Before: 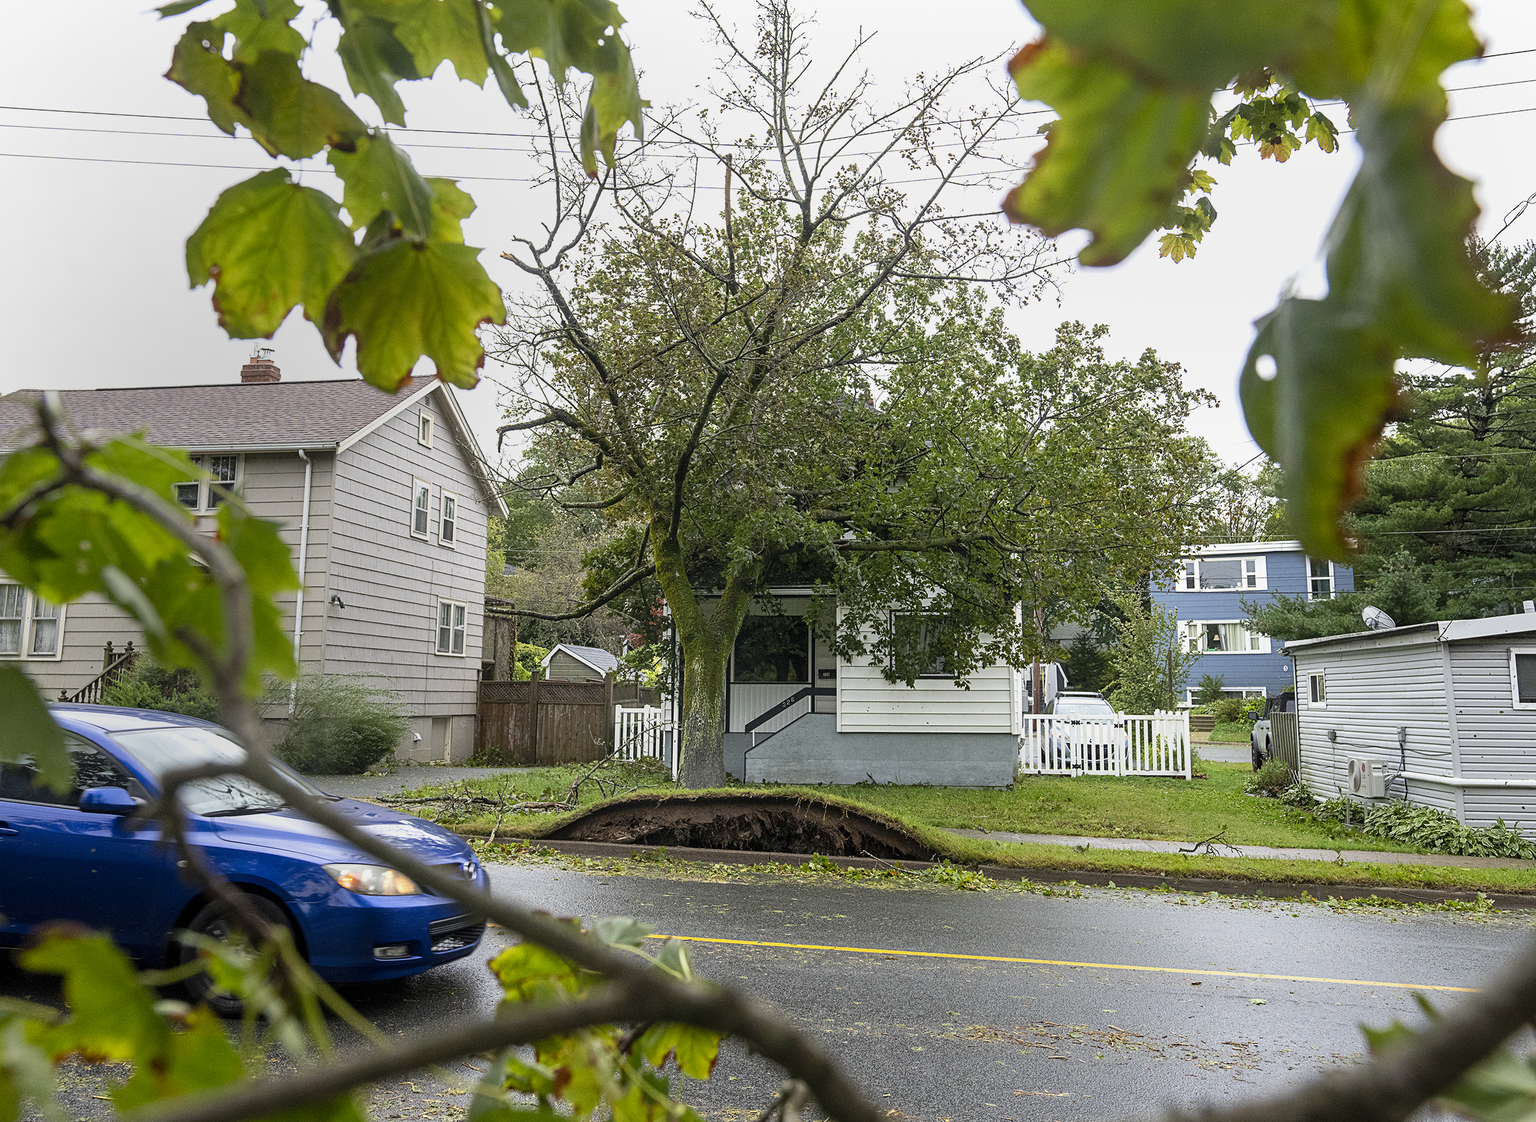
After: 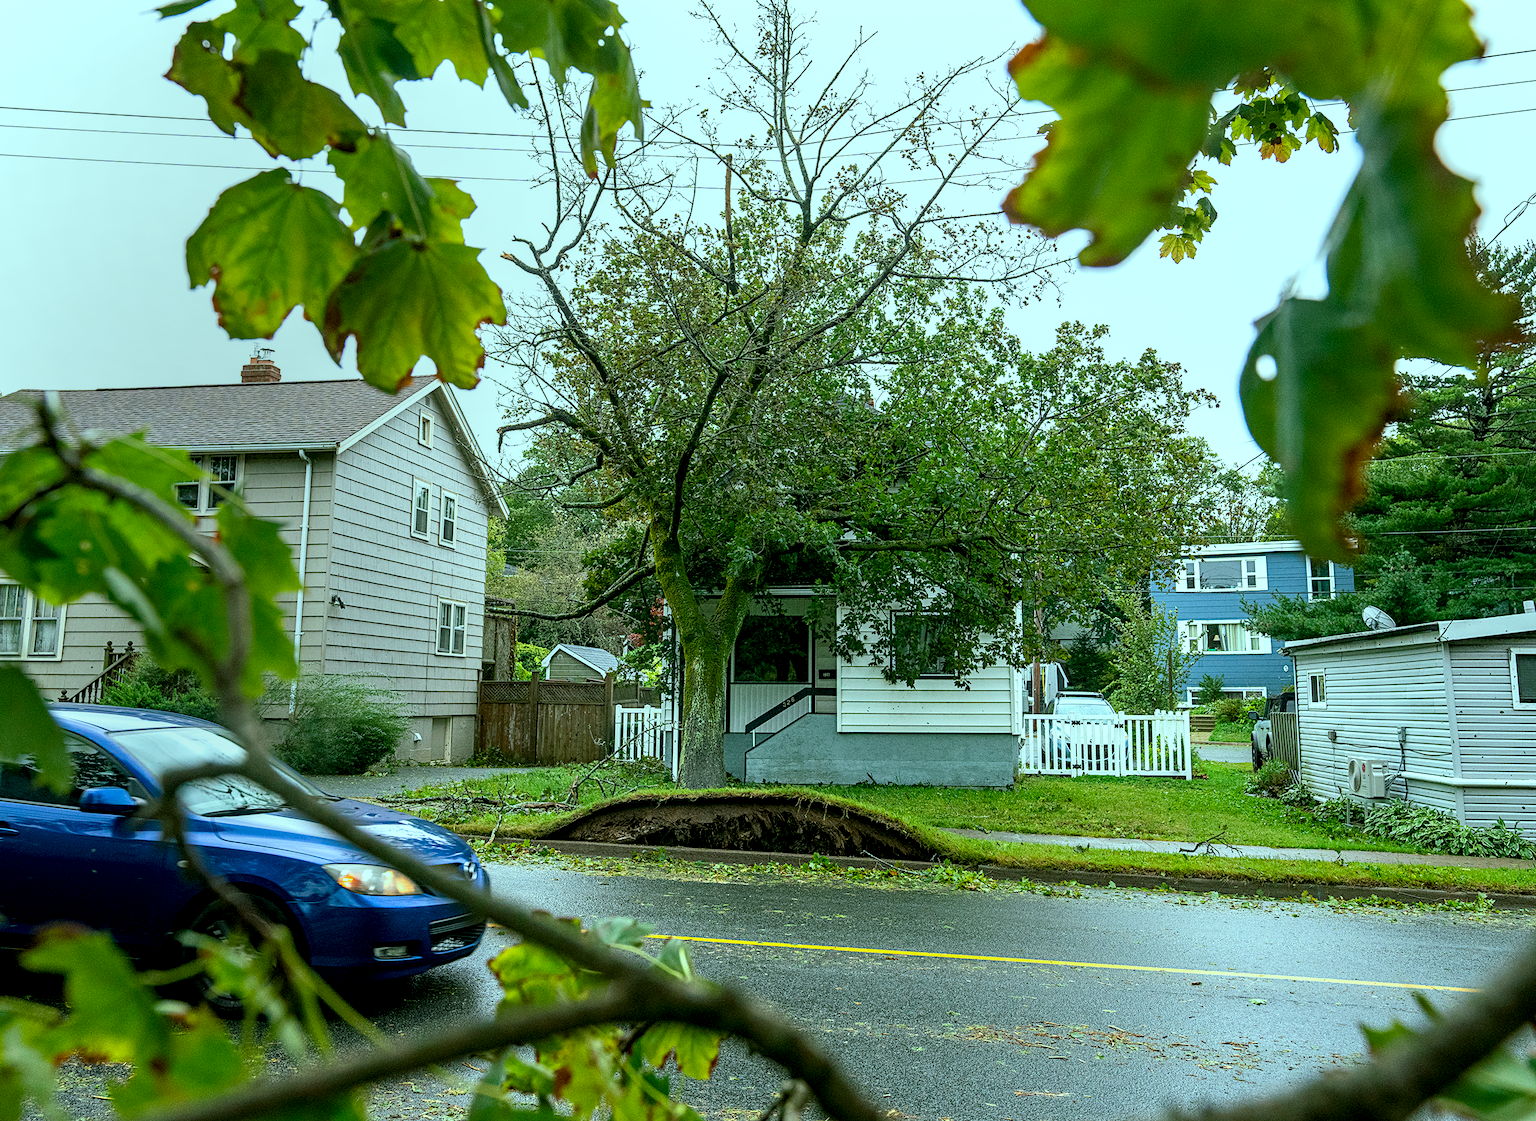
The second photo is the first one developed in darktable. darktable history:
local contrast: highlights 25%, shadows 75%, midtone range 0.75
haze removal: compatibility mode true, adaptive false
color balance rgb: shadows lift › chroma 11.71%, shadows lift › hue 133.46°, highlights gain › chroma 4%, highlights gain › hue 200.2°, perceptual saturation grading › global saturation 18.05%
